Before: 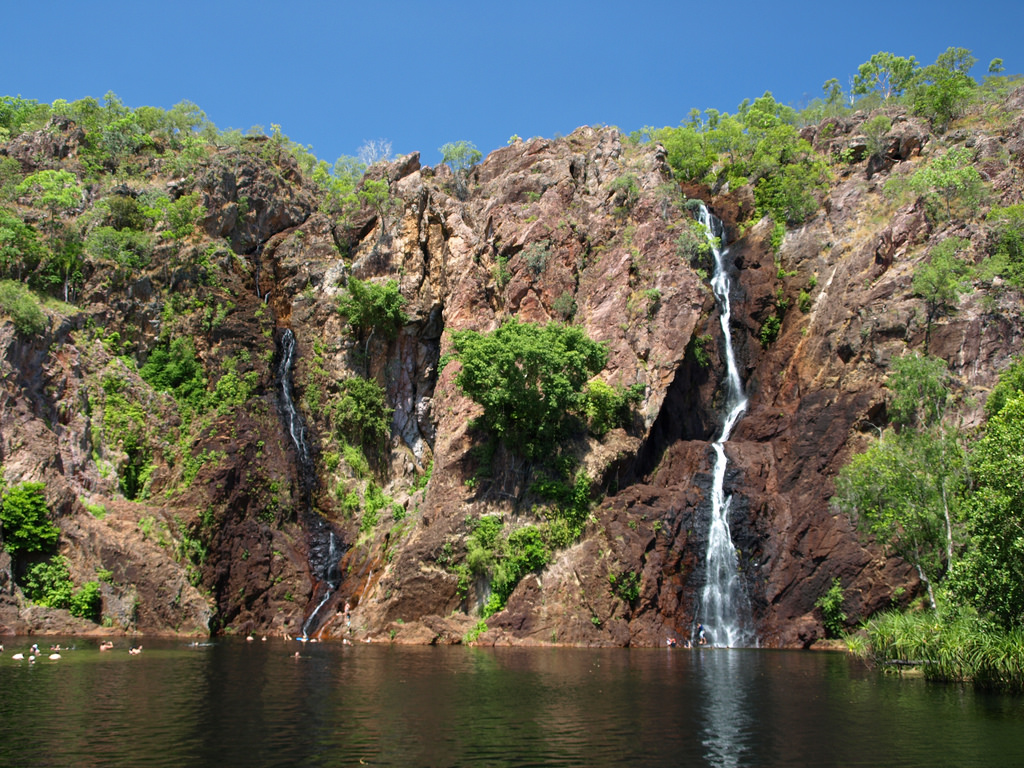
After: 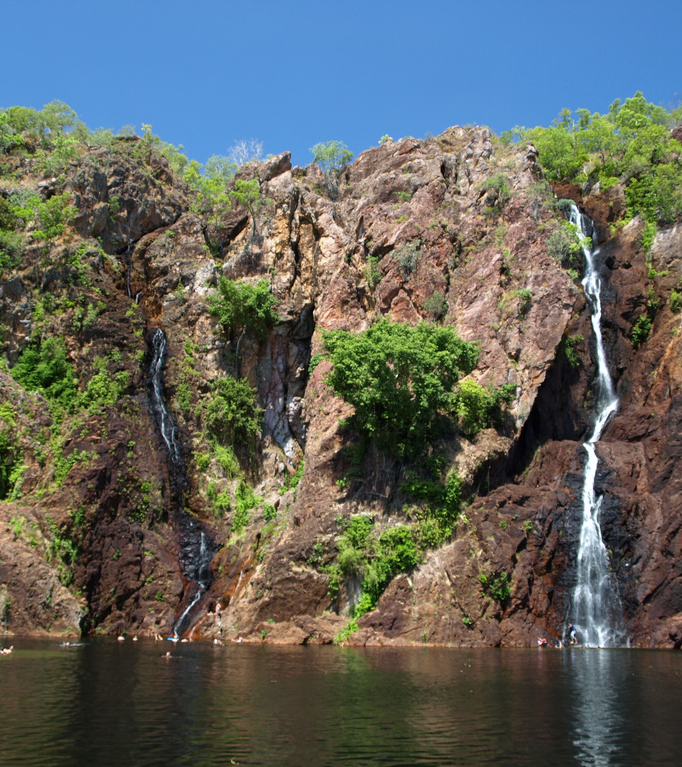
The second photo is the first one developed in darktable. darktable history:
white balance: red 0.988, blue 1.017
crop and rotate: left 12.673%, right 20.66%
